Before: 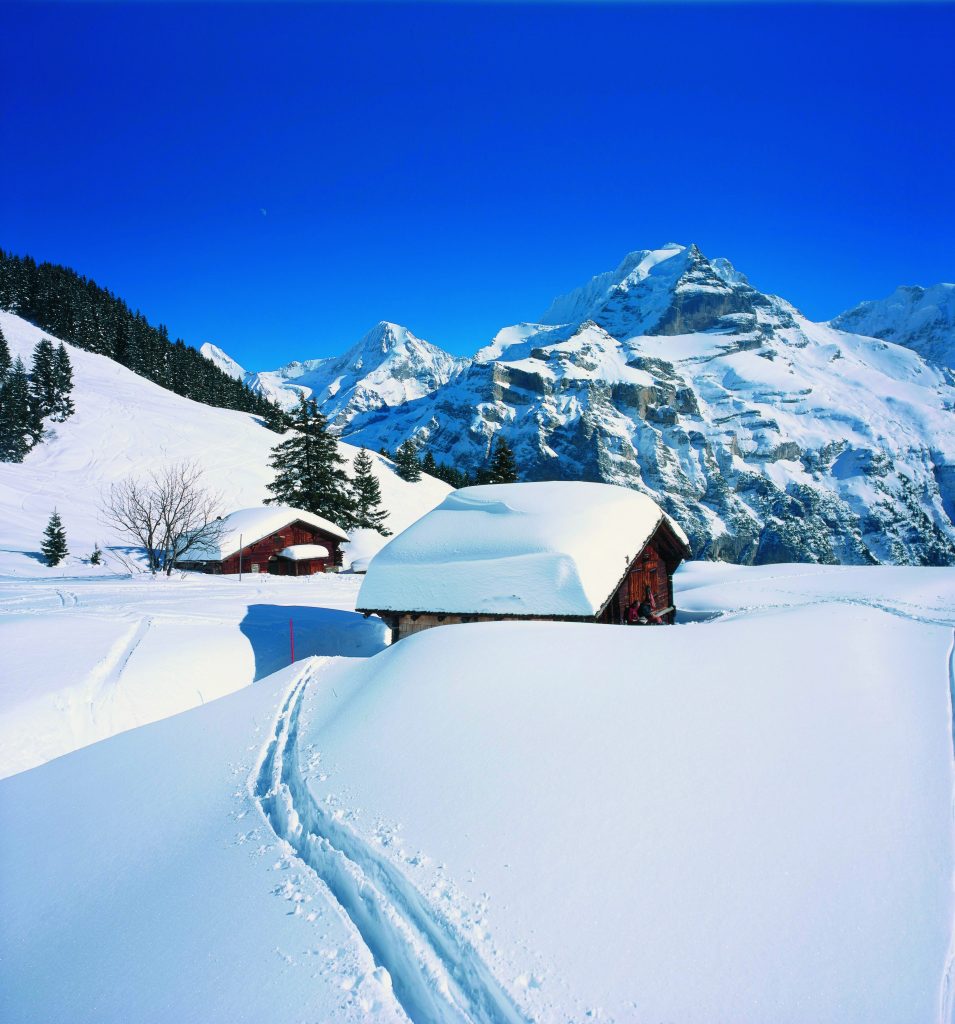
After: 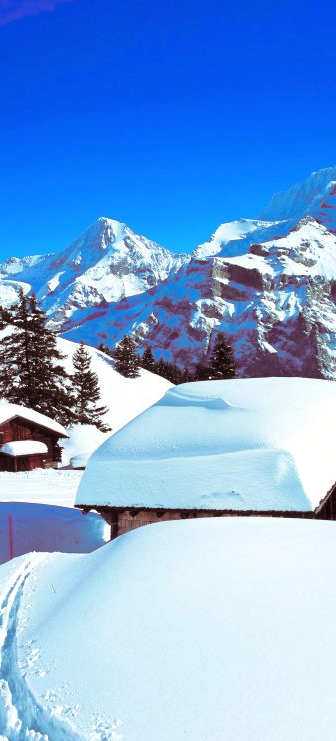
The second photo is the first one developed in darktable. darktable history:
exposure: exposure 0.217 EV, compensate highlight preservation false
split-toning: highlights › hue 180°
crop and rotate: left 29.476%, top 10.214%, right 35.32%, bottom 17.333%
